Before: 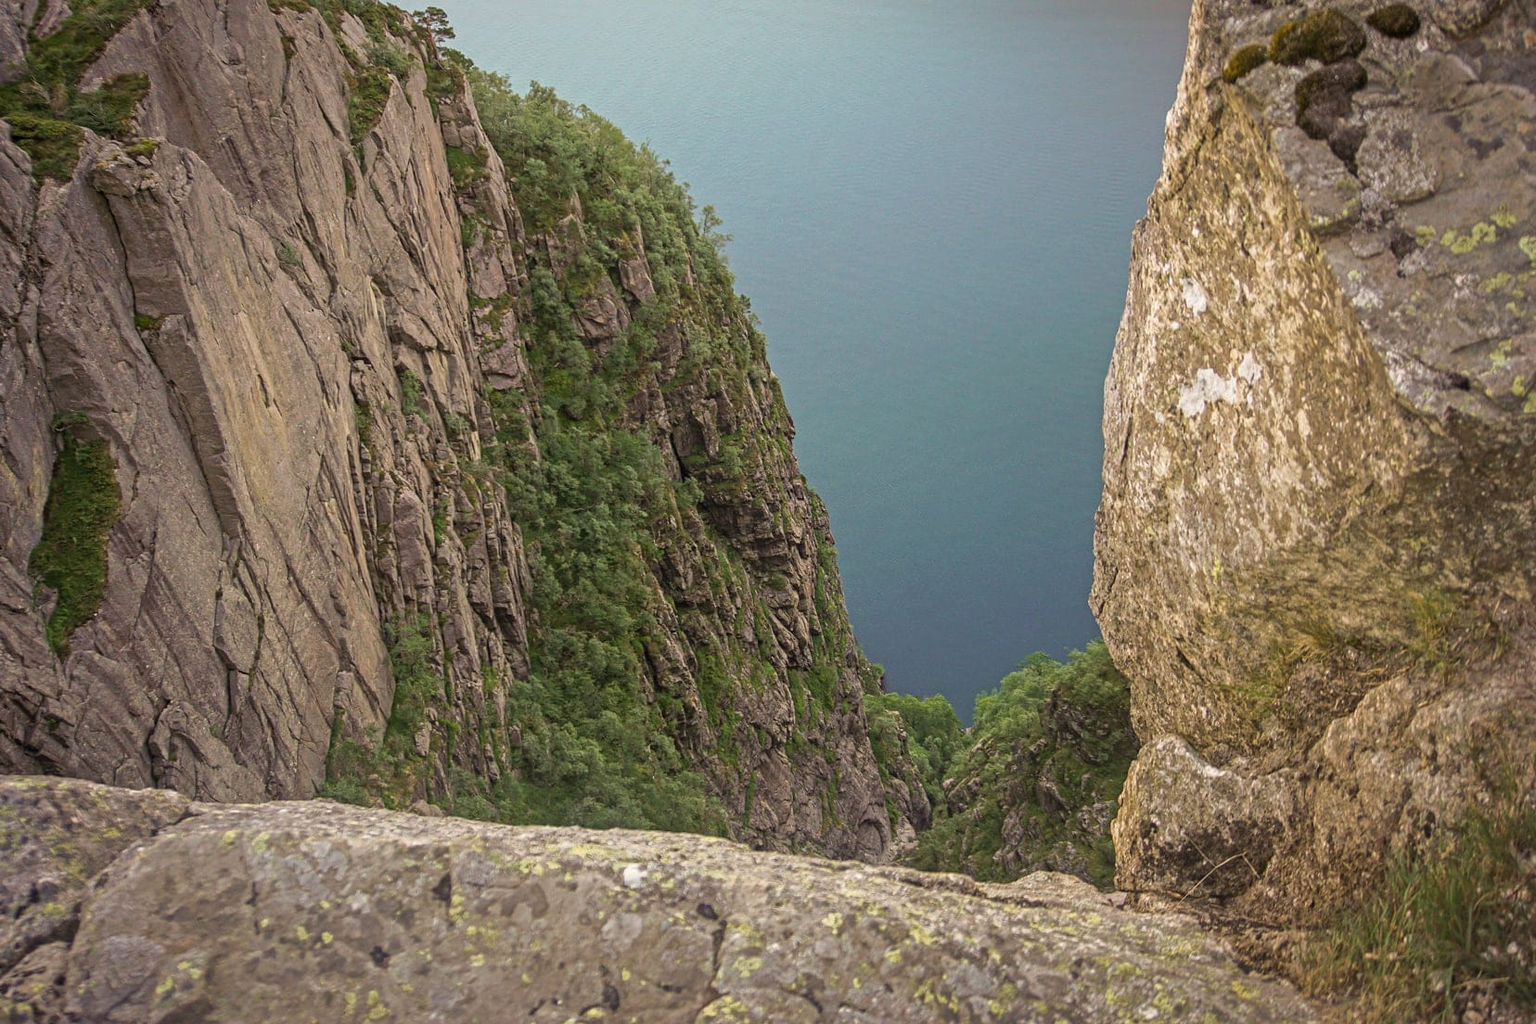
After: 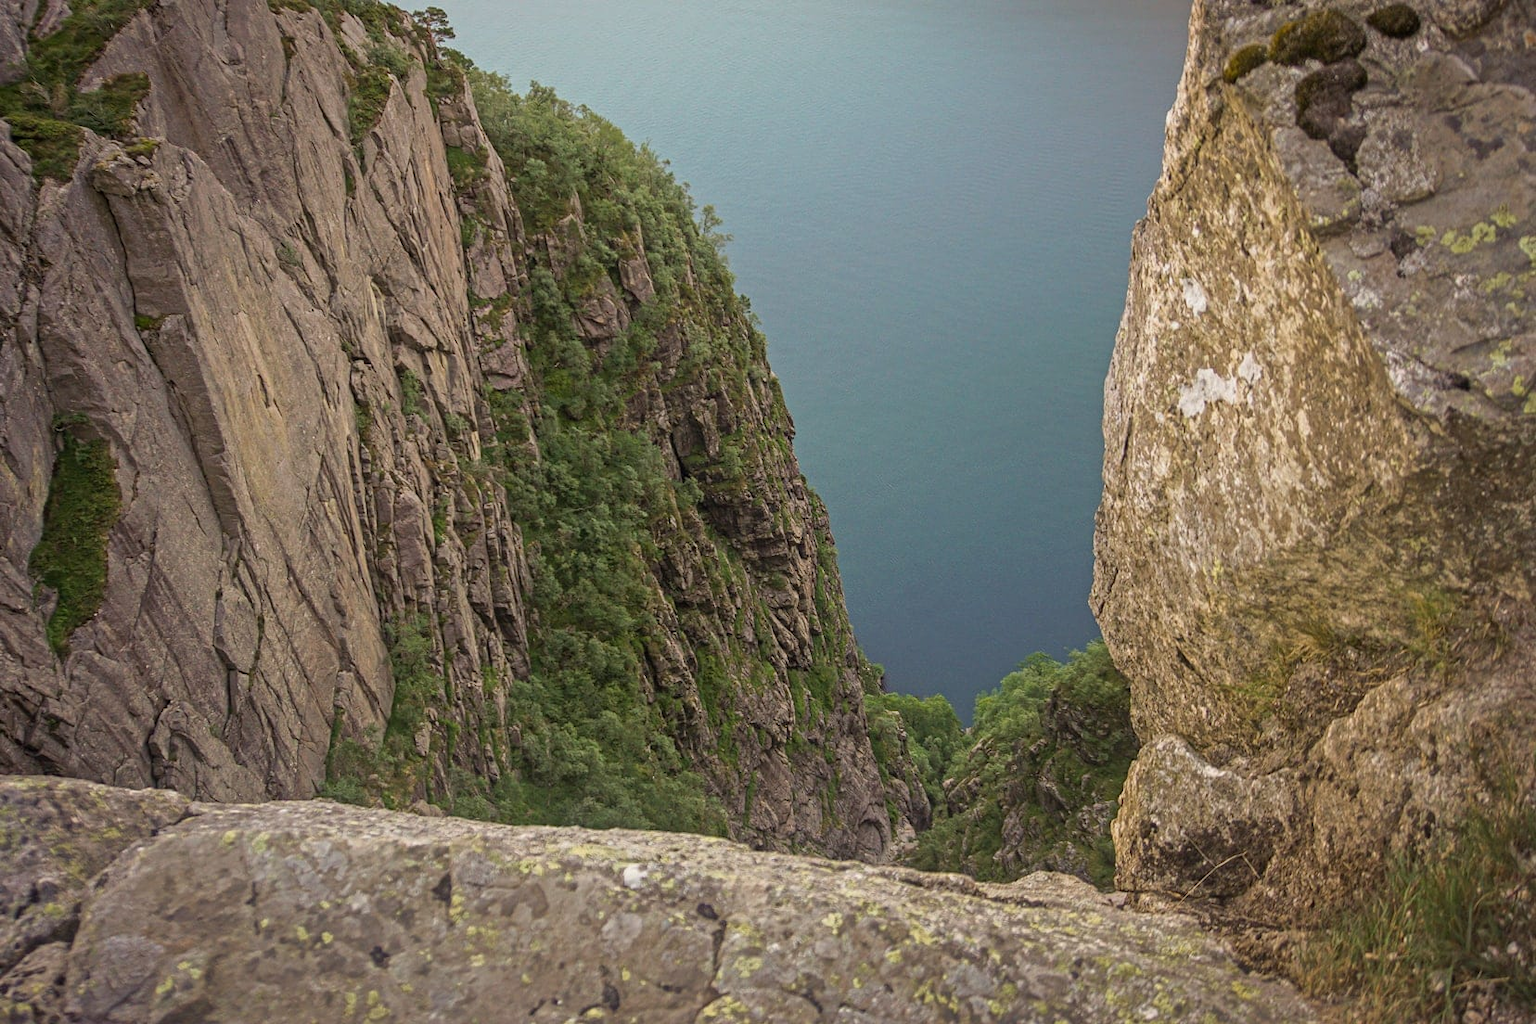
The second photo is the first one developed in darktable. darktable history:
exposure: exposure -0.157 EV, compensate exposure bias true, compensate highlight preservation false
